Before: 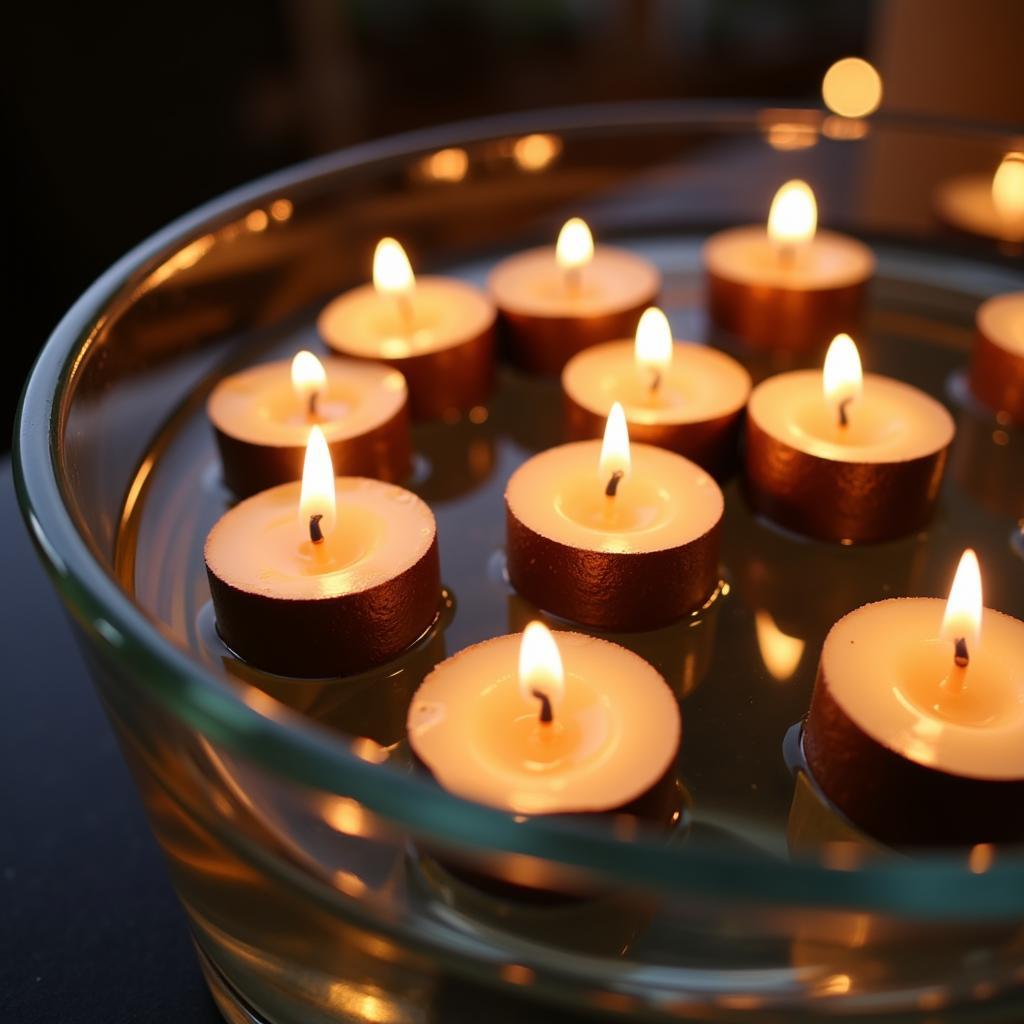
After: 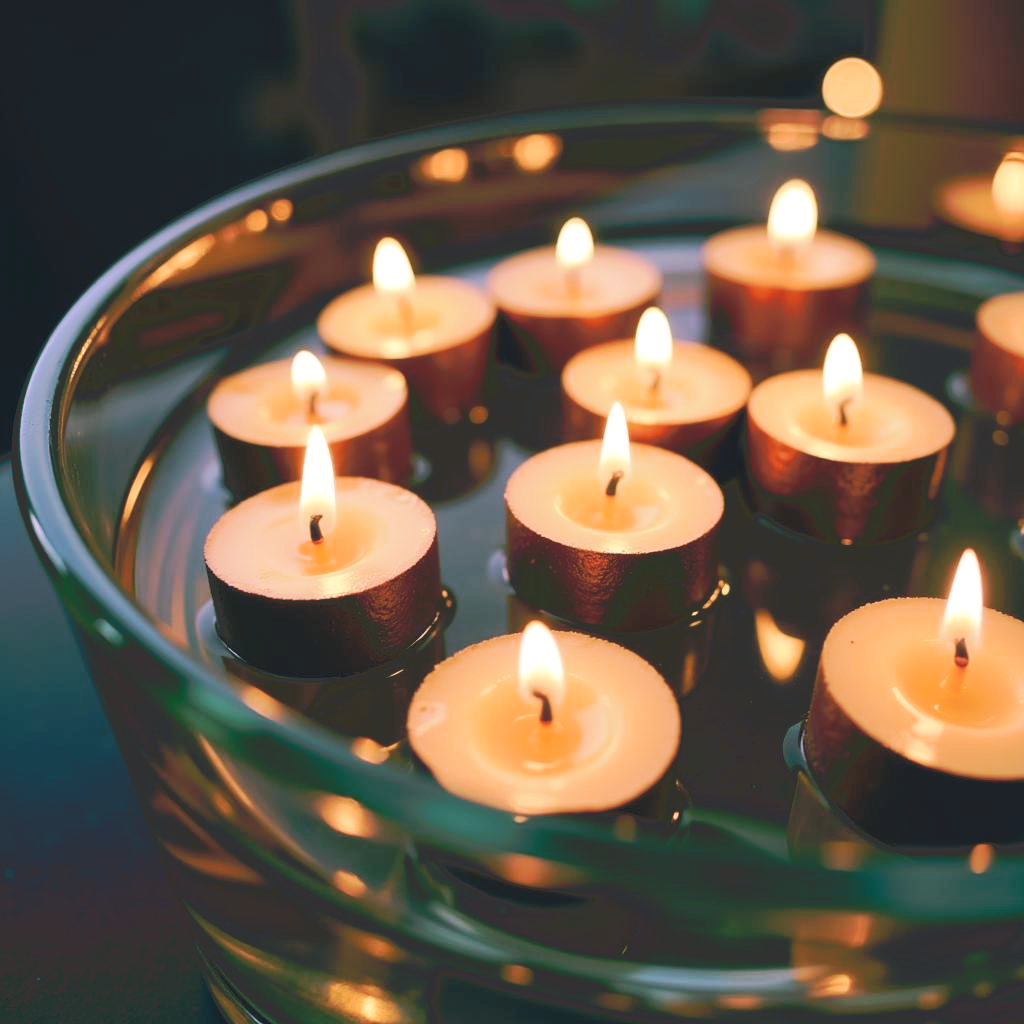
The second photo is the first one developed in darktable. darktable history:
tone curve: curves: ch0 [(0, 0) (0.003, 0.055) (0.011, 0.111) (0.025, 0.126) (0.044, 0.169) (0.069, 0.215) (0.1, 0.199) (0.136, 0.207) (0.177, 0.259) (0.224, 0.327) (0.277, 0.361) (0.335, 0.431) (0.399, 0.501) (0.468, 0.589) (0.543, 0.683) (0.623, 0.73) (0.709, 0.796) (0.801, 0.863) (0.898, 0.921) (1, 1)], preserve colors none
color look up table: target L [96.75, 94.82, 95.06, 85.75, 85.07, 89.06, 76.62, 62.62, 55.59, 63.74, 59.47, 31.8, 35.44, 26.27, 4, 200, 85, 77.48, 57.78, 68.11, 47.72, 47.73, 53.39, 45.71, 13.42, 95.22, 82.01, 73.29, 68.6, 66.88, 62.21, 58.55, 63.57, 59.87, 40.14, 44.02, 34, 40.55, 38.81, 36.05, 19.17, 17.1, 94.34, 86.06, 62.33, 55.88, 49.06, 52.49, 40.6], target a [-17.36, -14.01, -4.19, -101.22, -96.36, -37.69, -62.17, -50.37, -58.81, -33.83, -35.23, -14.56, -35.77, -16.89, -5.498, 0, 13.6, 34.45, 32.86, 12.96, 69.49, 72.85, 30.43, 26.96, 11.51, 5.494, 32.08, 16.15, 20.71, -7.48, 67.75, 80.59, 37.72, 42.19, 18.96, -1.983, 40.65, 1.717, 55.27, 53.1, 6.552, 11.24, -4.157, -67.92, -29.8, -25.17, -1.742, -15.24, -15.79], target b [107.45, 76.03, 20.68, 92.21, 52.26, 30.55, -22.44, 7.373, 59.61, 21.02, 56.7, 34.49, 25.75, 12.4, 0.914, 0, 38.1, 3.526, 65.62, 36.48, 58.38, 35.09, 24.31, 49.11, 15.87, -5.827, -26.53, -9.442, -41.07, -51.44, -29.33, -63.35, -18.48, -54.98, -92.67, -1.594, -103.9, -24, -6.245, -58.13, -14.89, -42.34, -5.371, -20.79, -57.54, -41.07, -60.83, -23.2, -14.02], num patches 49
